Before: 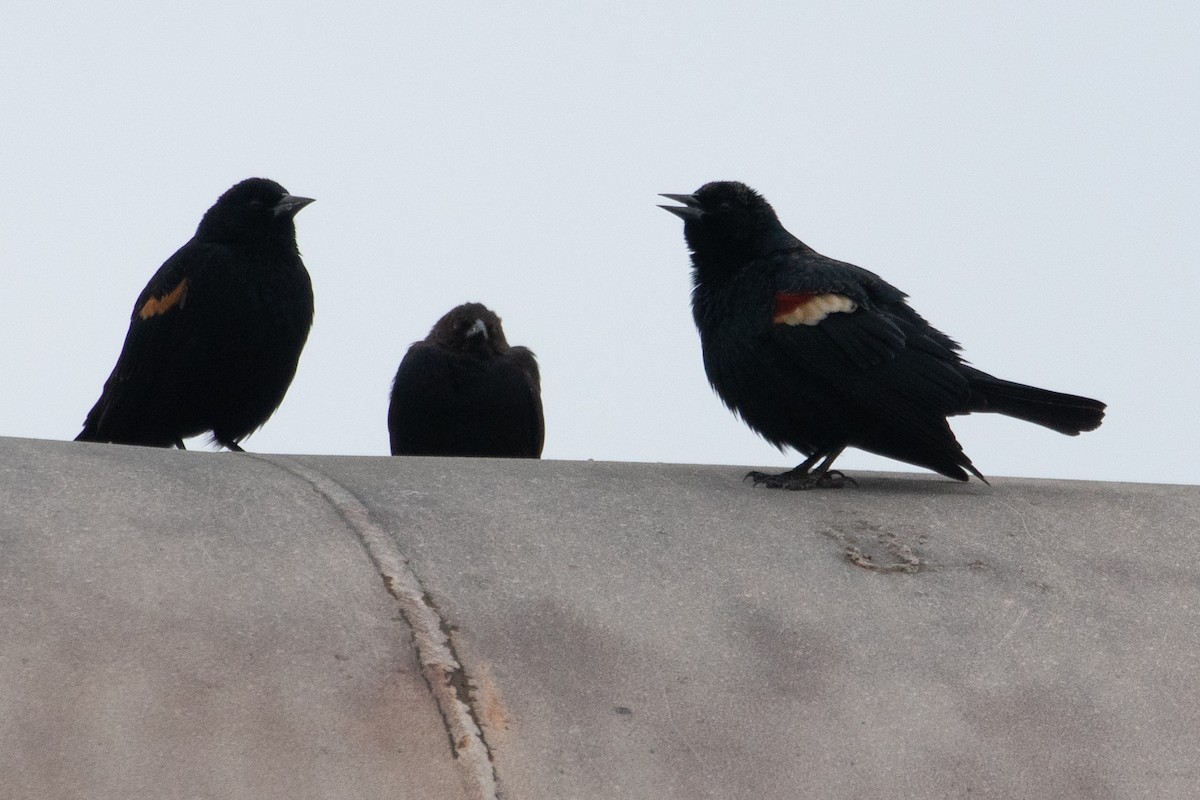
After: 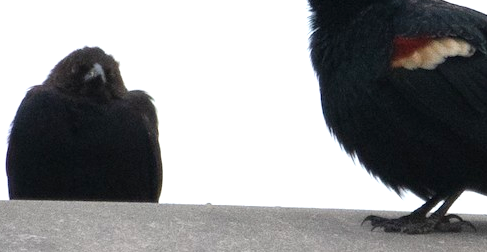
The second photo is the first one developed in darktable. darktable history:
crop: left 31.872%, top 32.067%, right 27.516%, bottom 36.392%
exposure: black level correction 0, exposure 0.678 EV, compensate exposure bias true, compensate highlight preservation false
